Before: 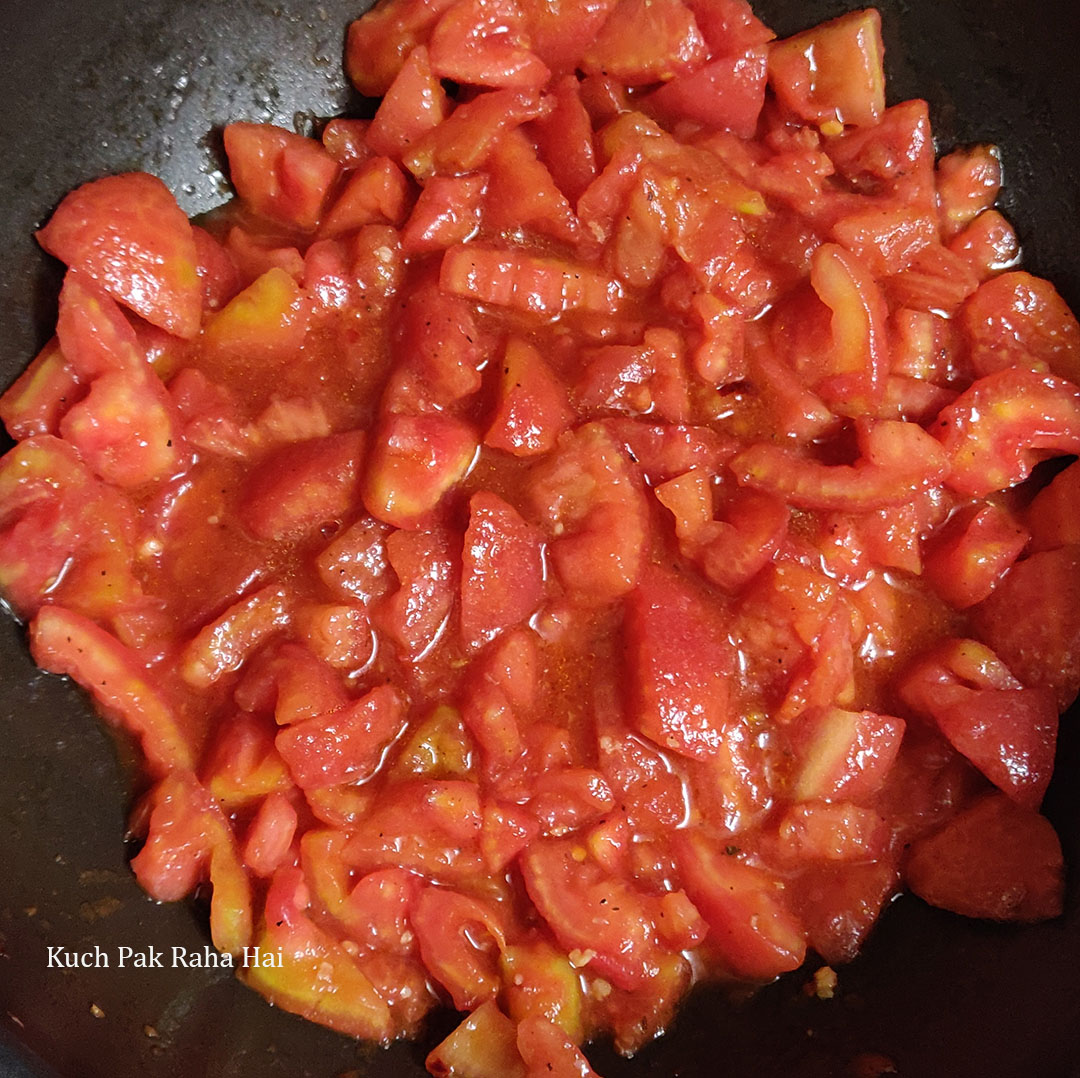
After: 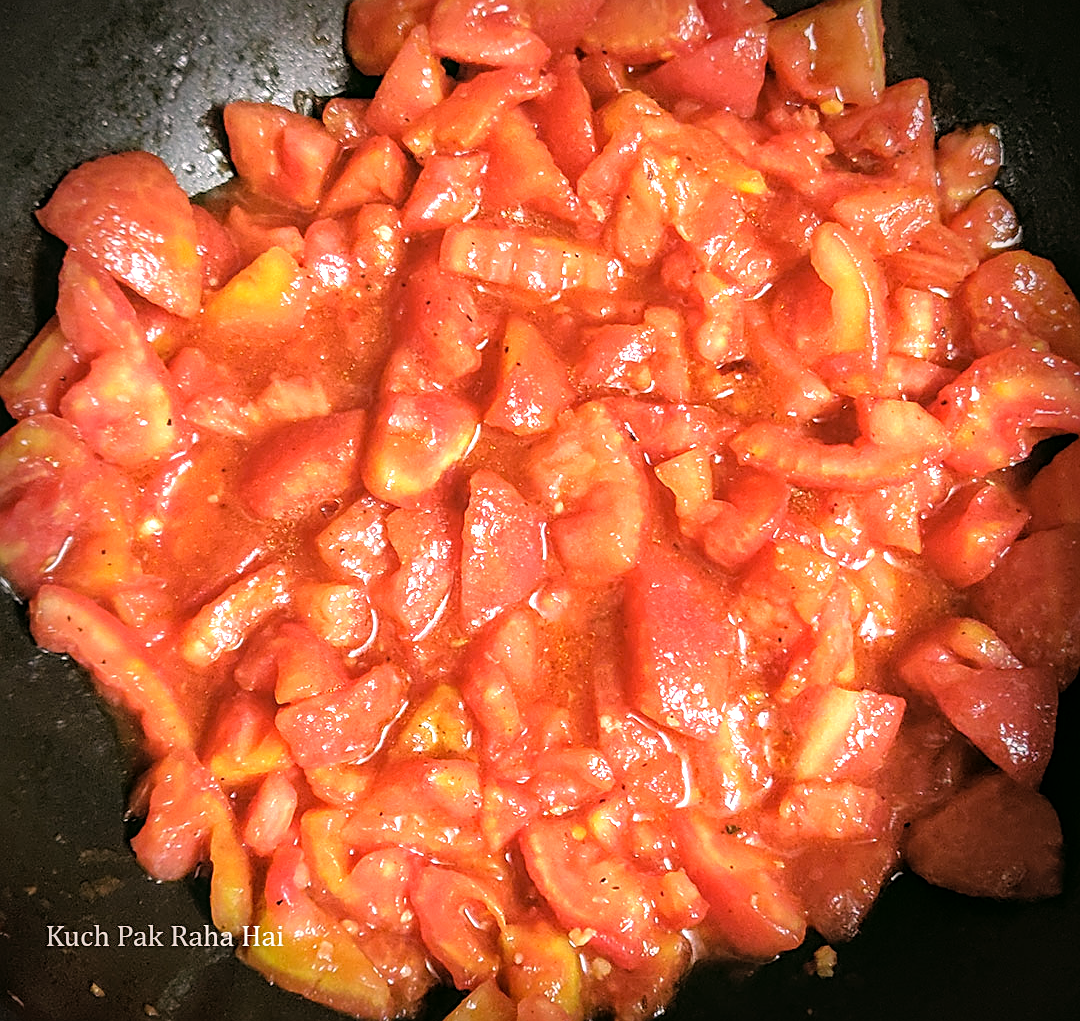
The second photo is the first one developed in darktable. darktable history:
tone equalizer: -8 EV -1.08 EV, -7 EV -1.01 EV, -6 EV -0.875 EV, -5 EV -0.555 EV, -3 EV 0.611 EV, -2 EV 0.895 EV, -1 EV 1.01 EV, +0 EV 1.06 EV
crop and rotate: top 2.022%, bottom 3.261%
sharpen: on, module defaults
local contrast: detail 130%
color correction: highlights a* 4.17, highlights b* 4.96, shadows a* -7.73, shadows b* 4.73
vignetting: fall-off start 68.29%, fall-off radius 30.18%, brightness -0.597, saturation 0.003, width/height ratio 0.988, shape 0.856, unbound false
contrast brightness saturation: brightness 0.147
